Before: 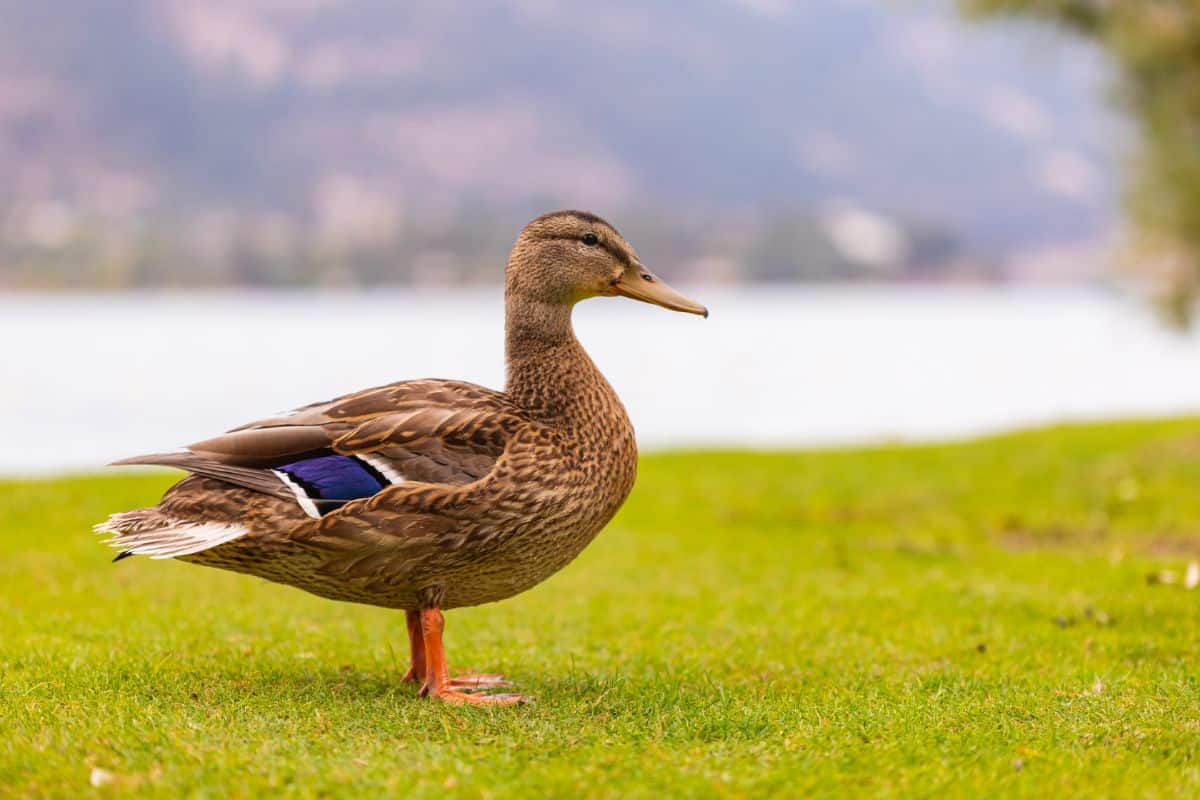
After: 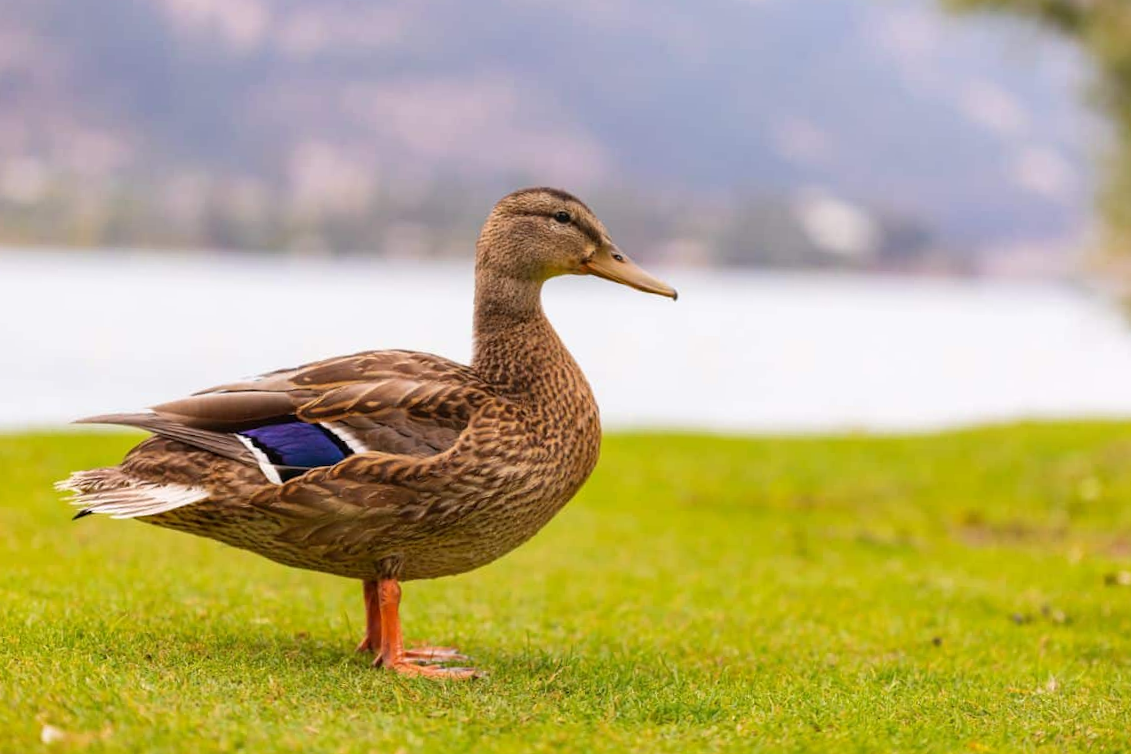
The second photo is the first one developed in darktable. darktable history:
crop and rotate: angle -2.36°
